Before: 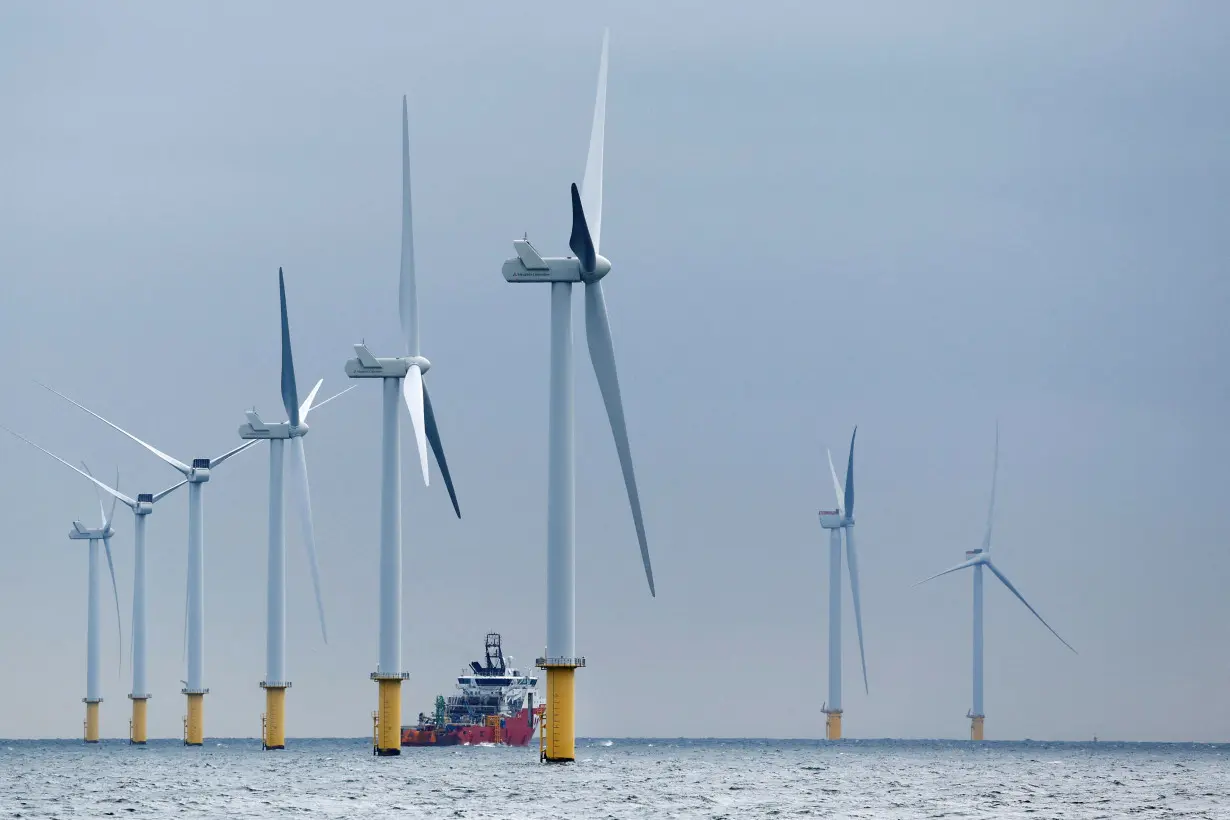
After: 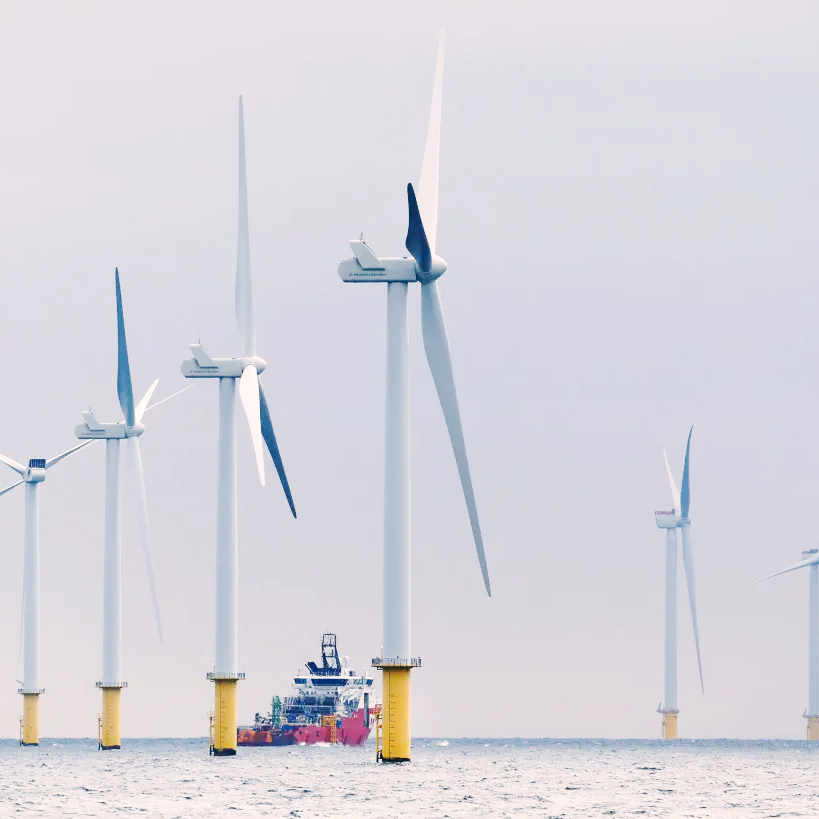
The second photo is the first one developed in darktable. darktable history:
crop and rotate: left 13.47%, right 19.925%
base curve: curves: ch0 [(0, 0.007) (0.028, 0.063) (0.121, 0.311) (0.46, 0.743) (0.859, 0.957) (1, 1)], preserve colors none
color correction: highlights a* 5.41, highlights b* 5.27, shadows a* -3.94, shadows b* -4.99
